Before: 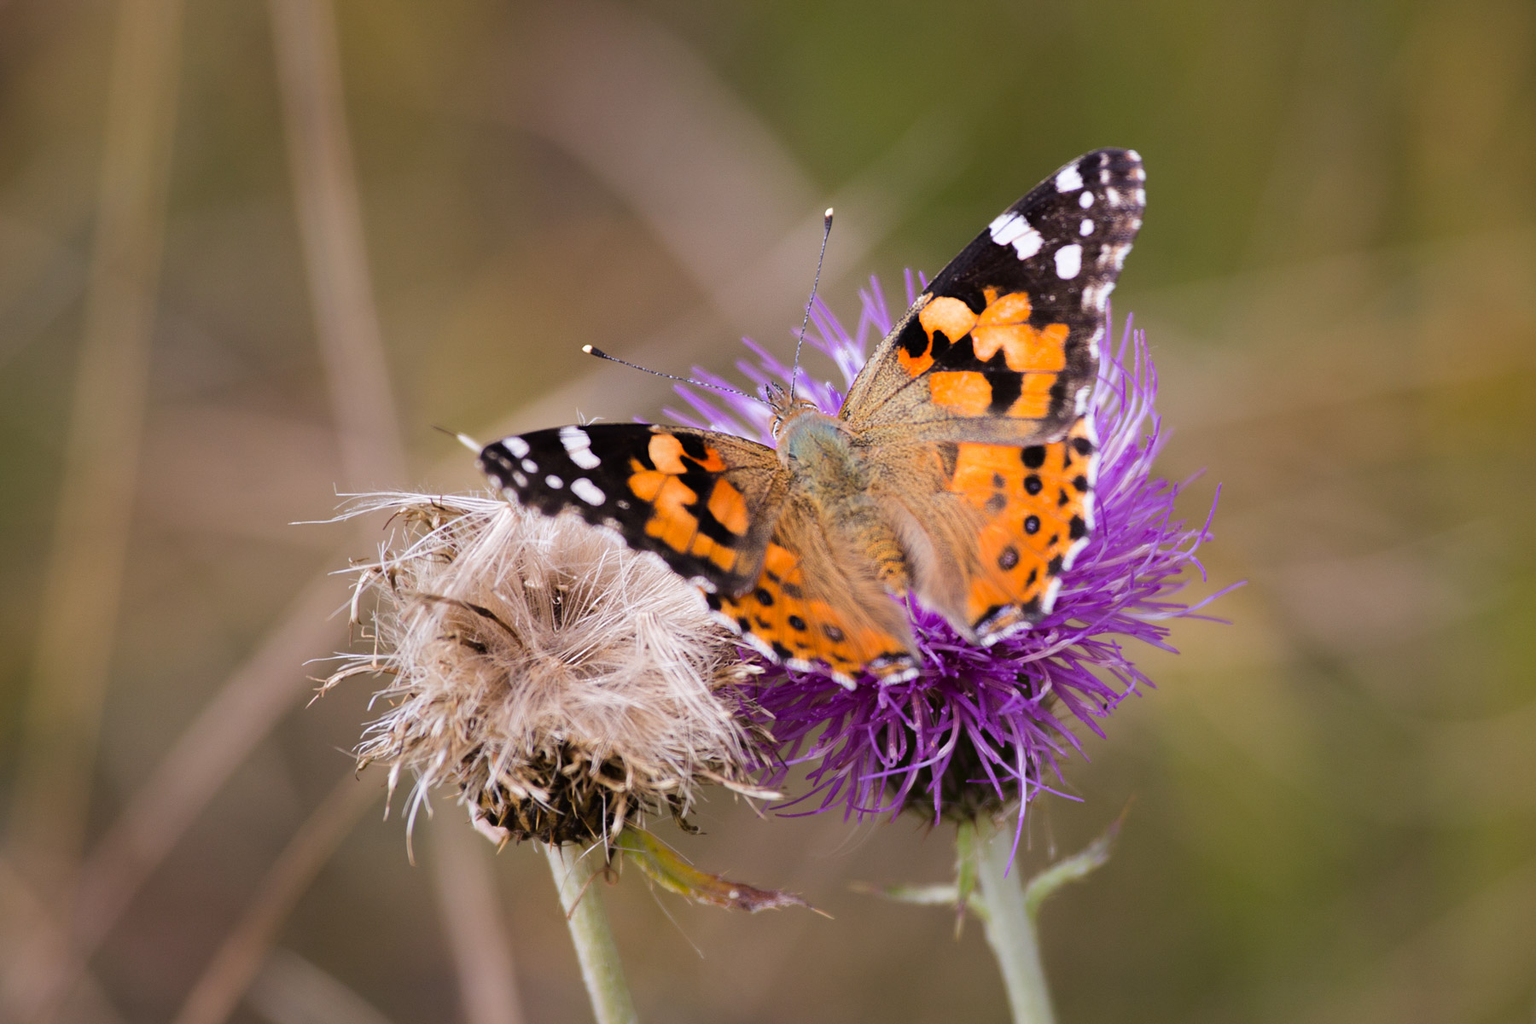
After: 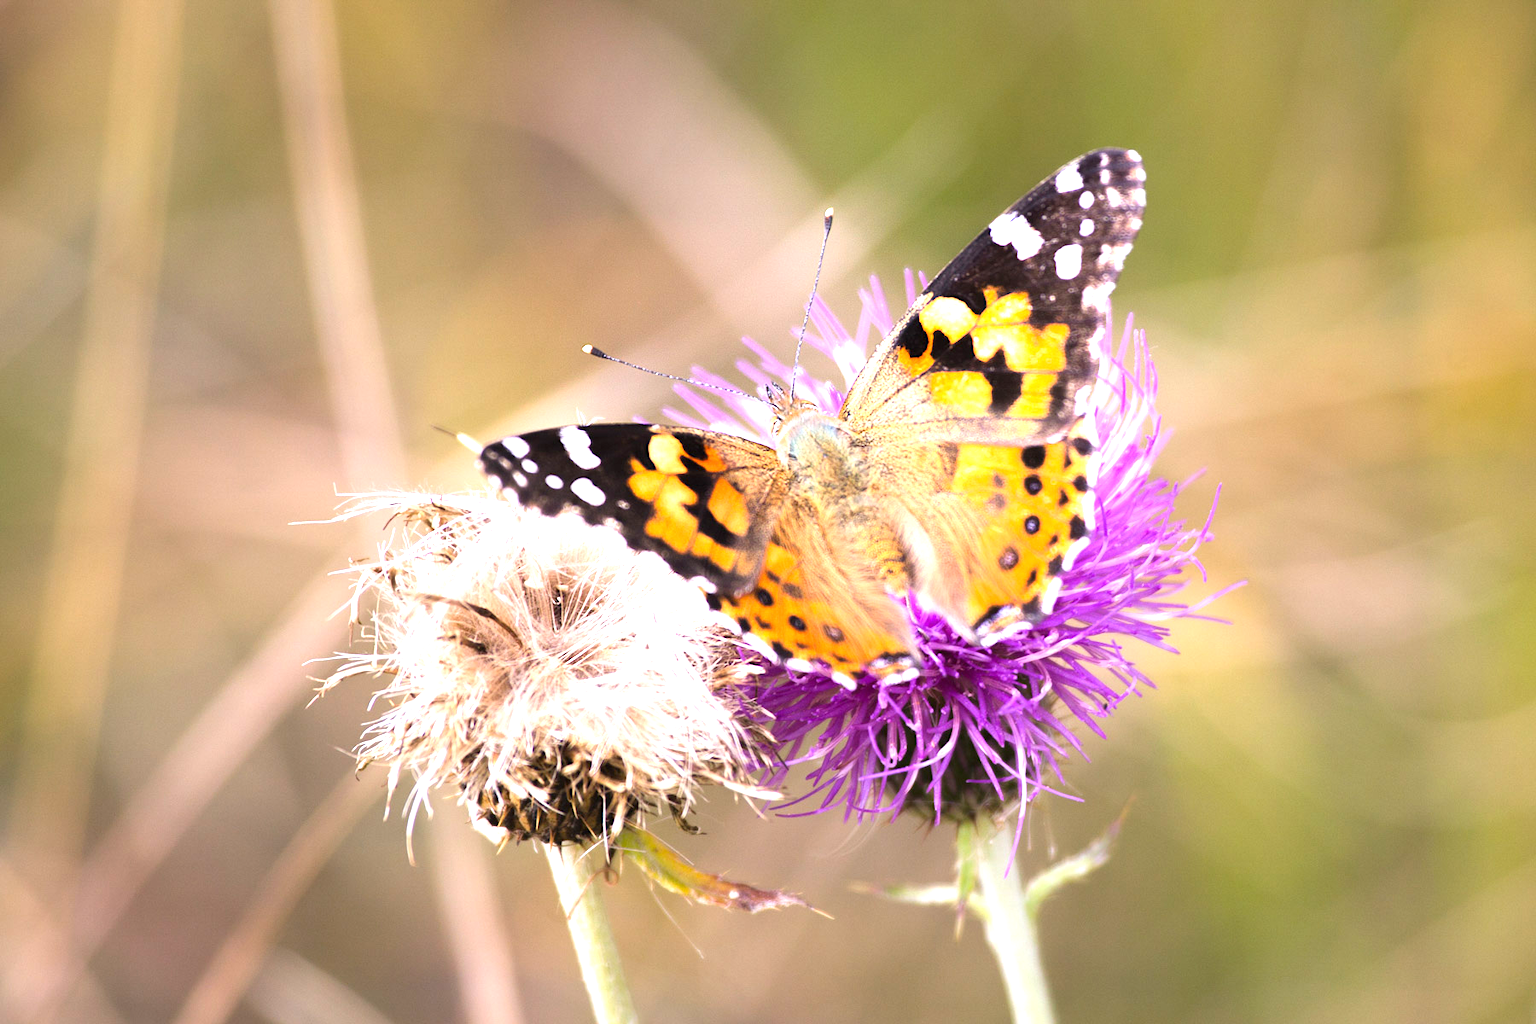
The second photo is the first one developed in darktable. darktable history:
exposure: black level correction 0, exposure 1.501 EV, compensate highlight preservation false
